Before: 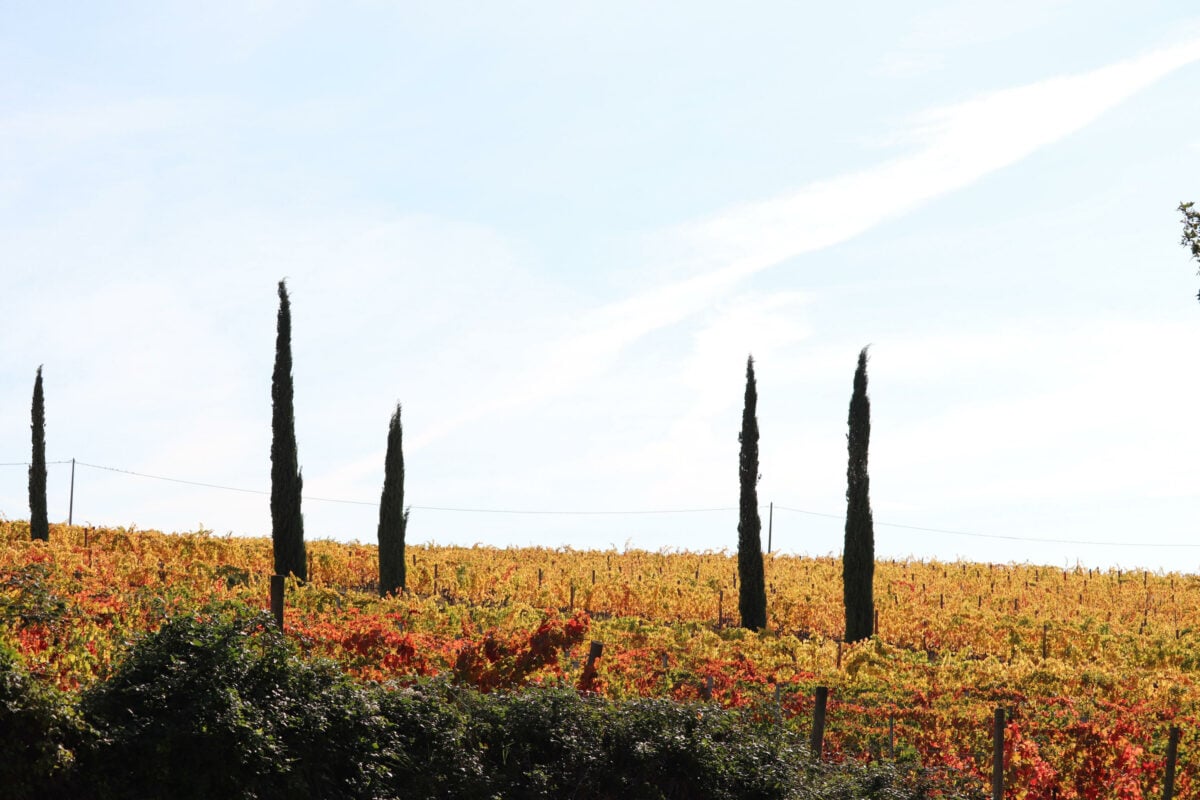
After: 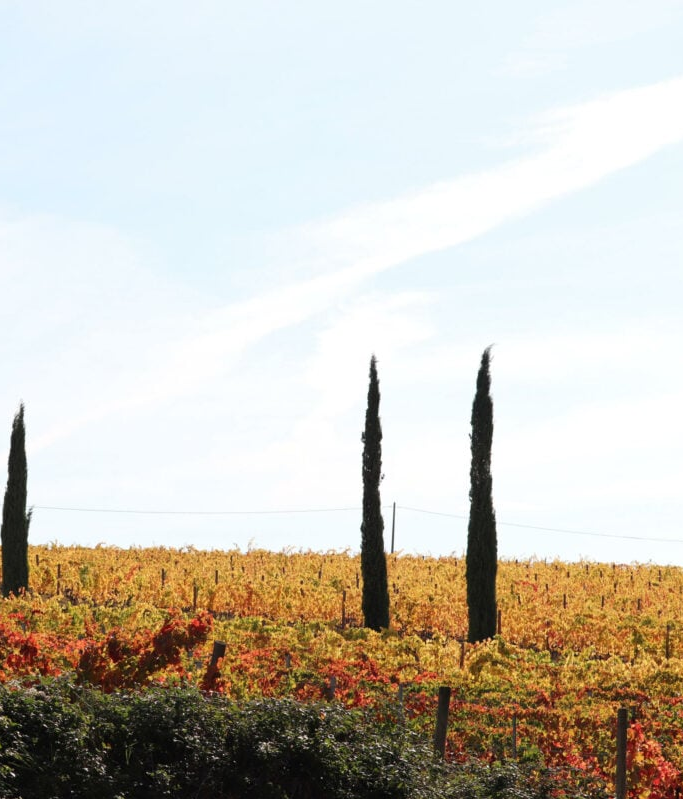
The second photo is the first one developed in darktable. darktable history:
crop: left 31.494%, top 0.003%, right 11.515%
